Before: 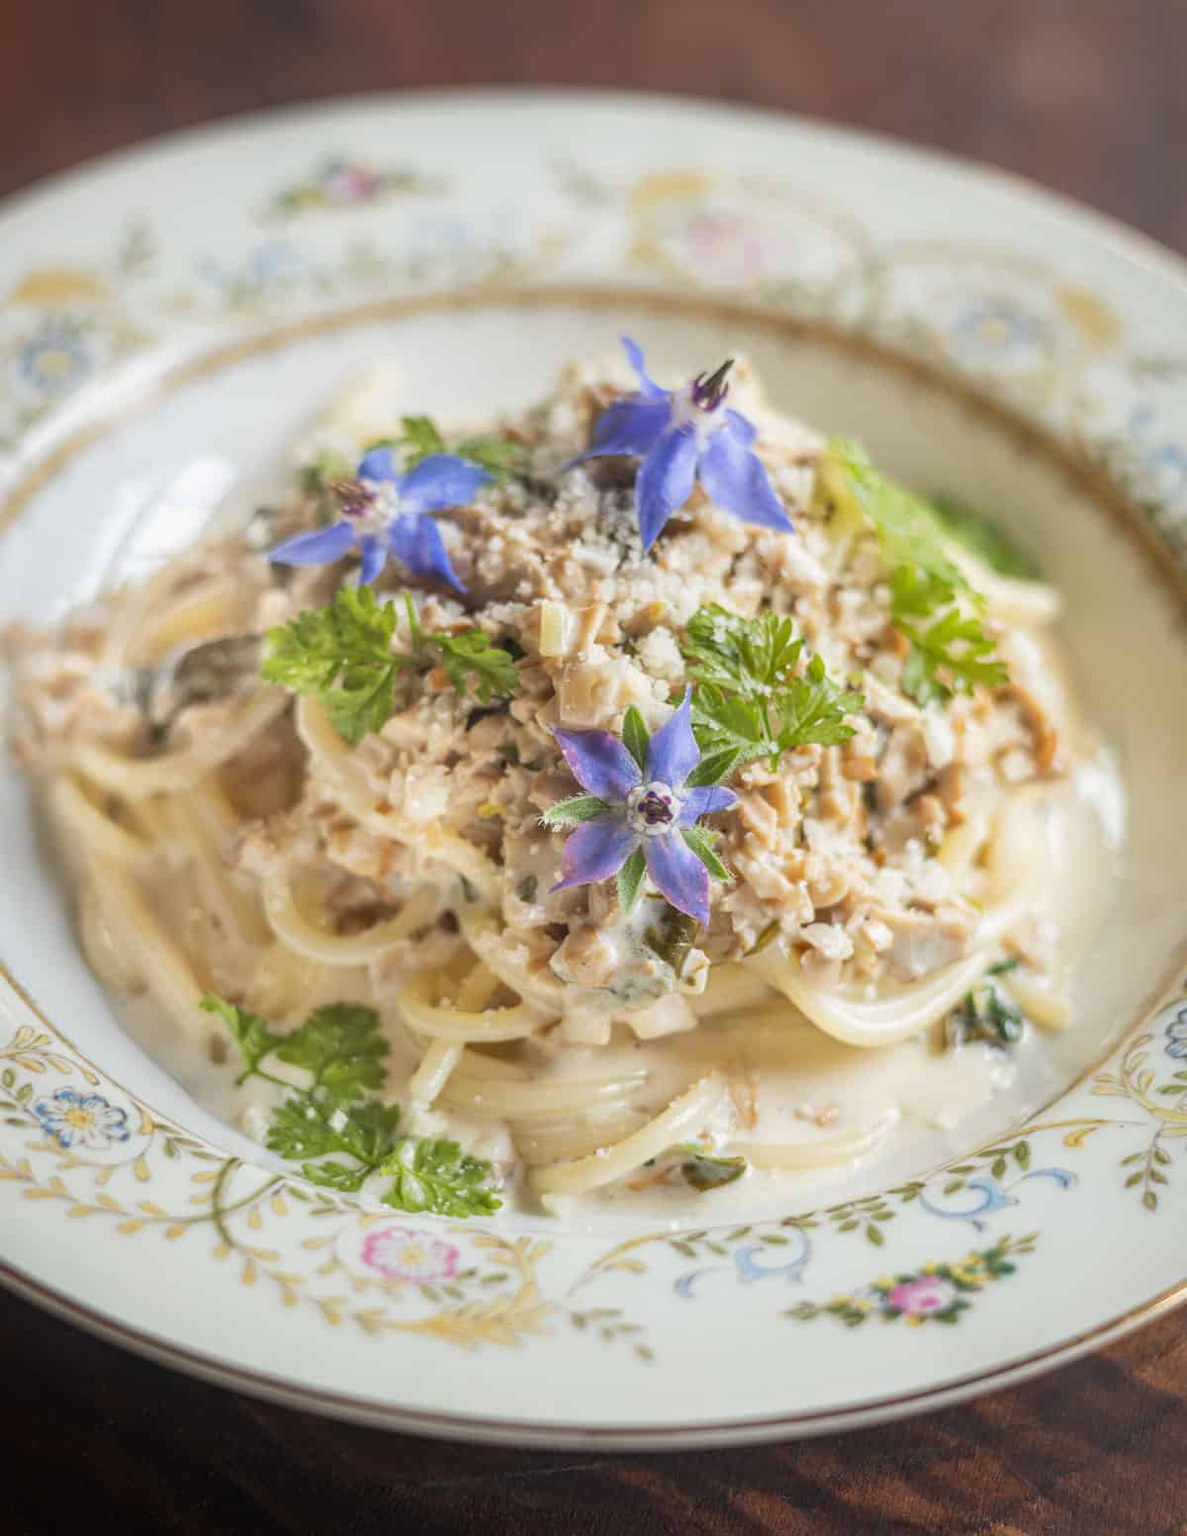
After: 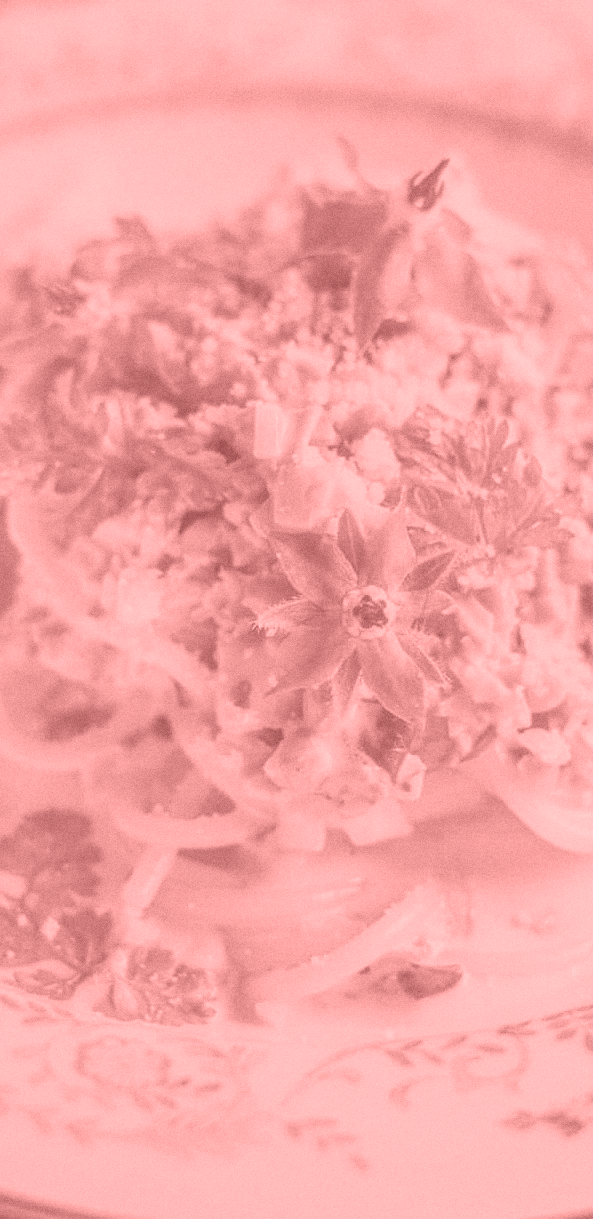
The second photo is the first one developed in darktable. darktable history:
crop and rotate: angle 0.02°, left 24.353%, top 13.219%, right 26.156%, bottom 8.224%
grain: coarseness 0.09 ISO
colorize: saturation 51%, source mix 50.67%, lightness 50.67%
